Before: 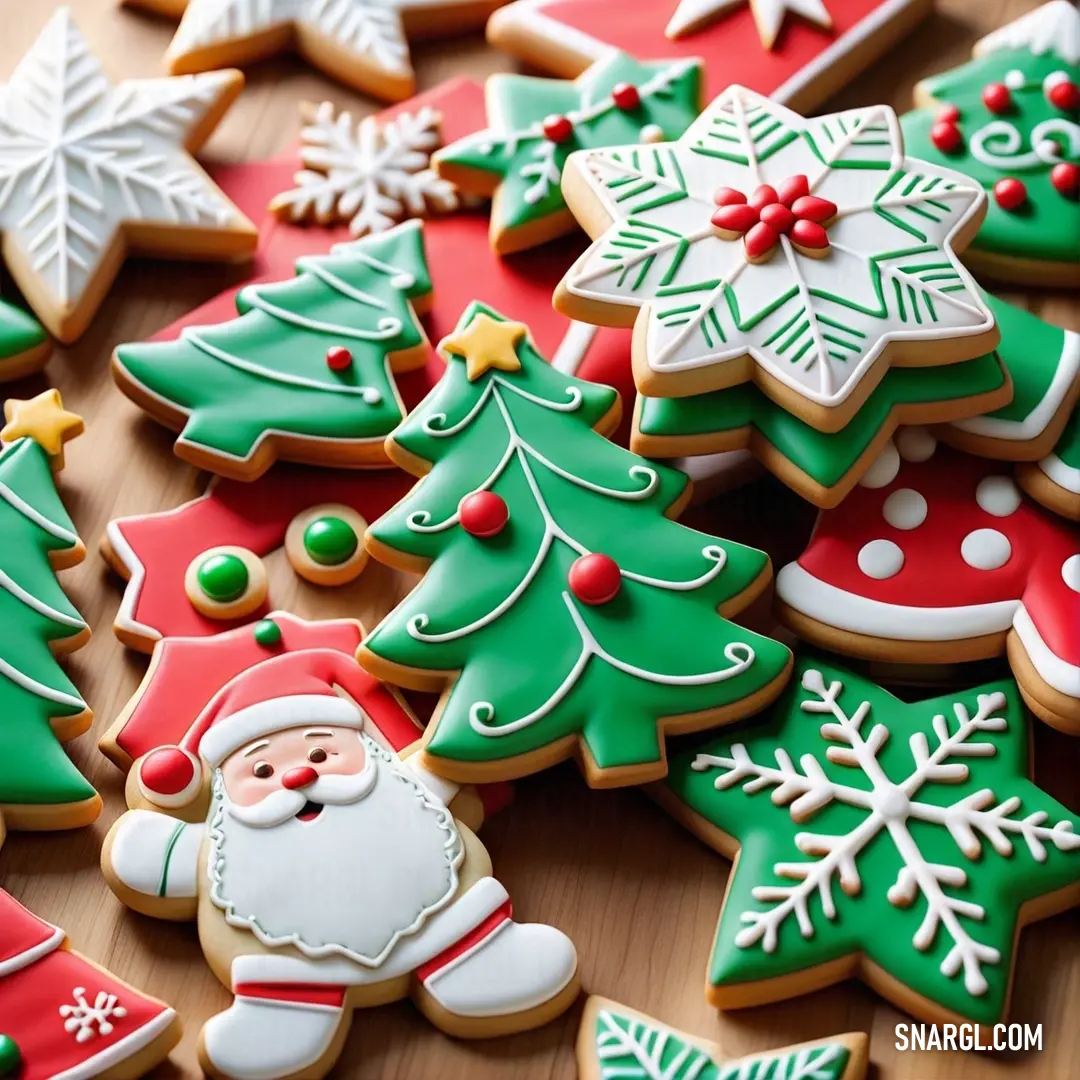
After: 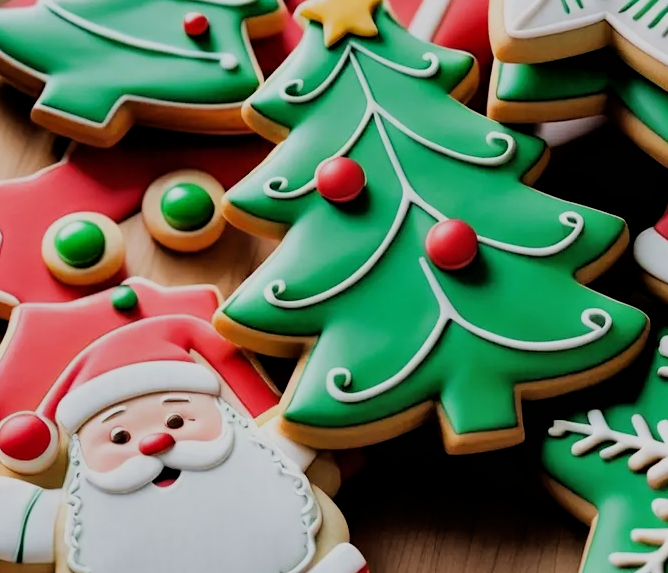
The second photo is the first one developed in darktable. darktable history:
filmic rgb: black relative exposure -4.09 EV, white relative exposure 5.12 EV, threshold 3.01 EV, hardness 2.04, contrast 1.18, enable highlight reconstruction true
crop: left 13.312%, top 30.981%, right 24.752%, bottom 15.921%
shadows and highlights: shadows 39.51, highlights -54.83, low approximation 0.01, soften with gaussian
